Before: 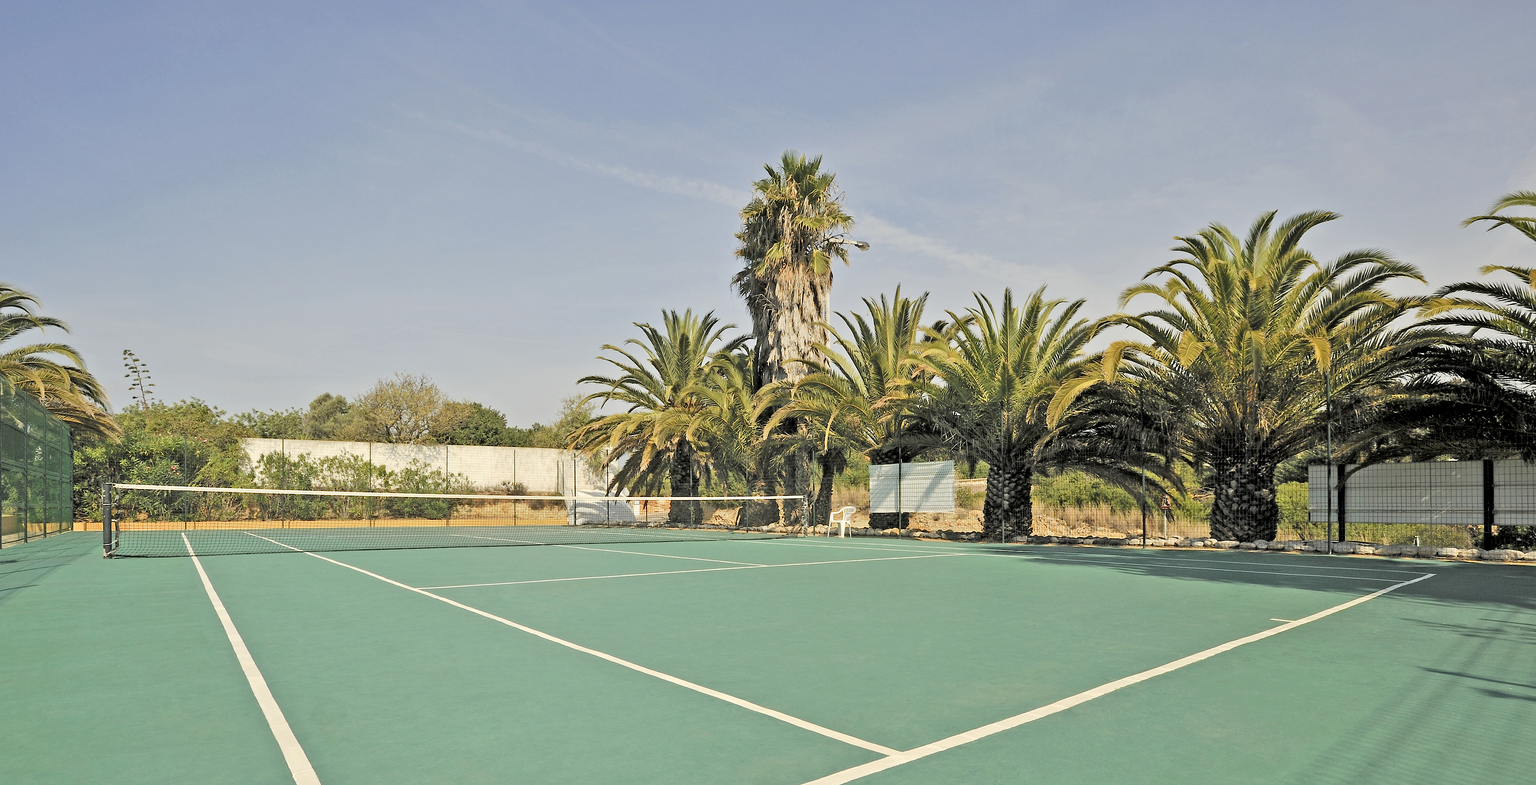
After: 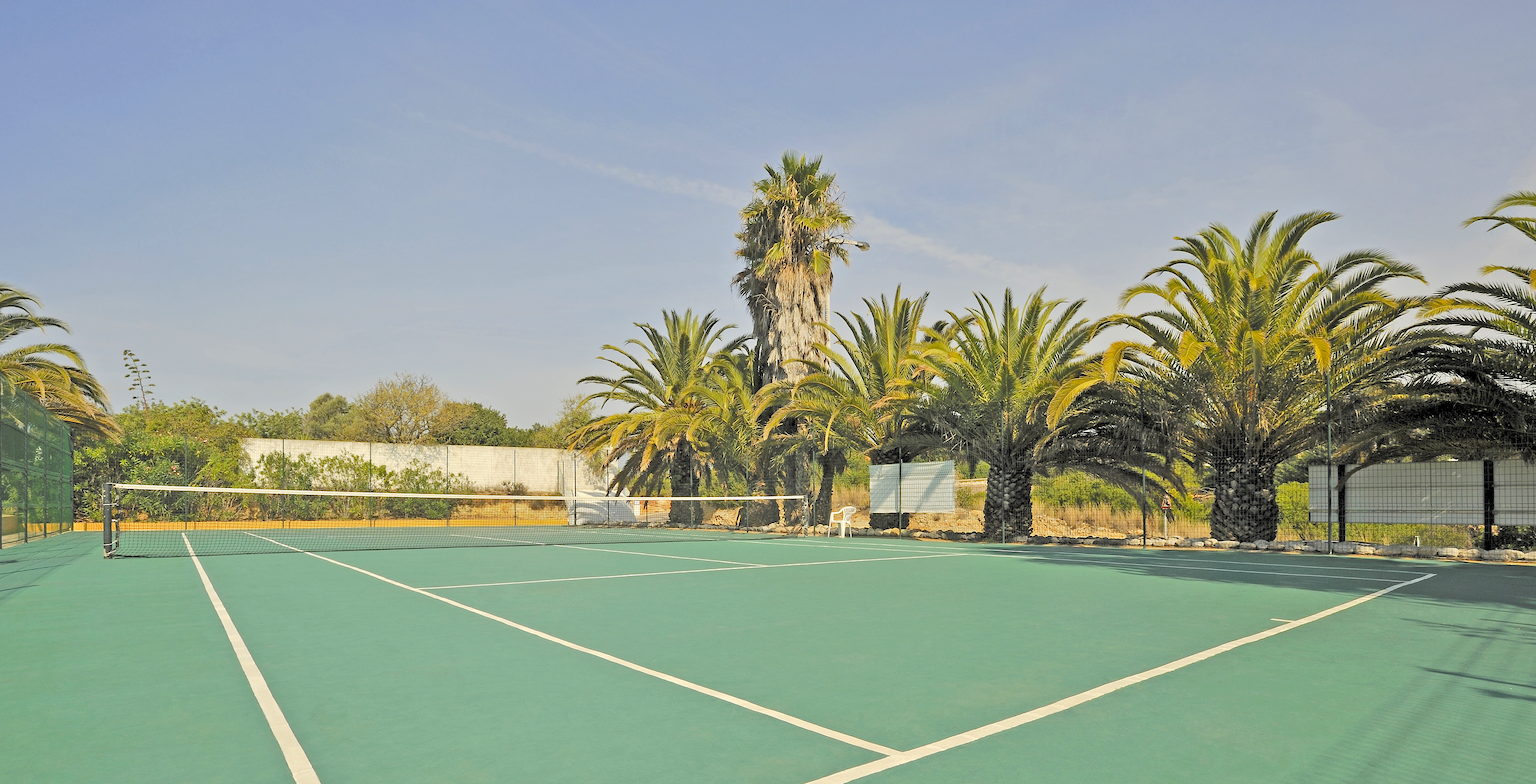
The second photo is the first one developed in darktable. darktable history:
color balance rgb: shadows lift › luminance 0.784%, shadows lift › chroma 0.152%, shadows lift › hue 21.87°, perceptual saturation grading › global saturation 29.476%
tone curve: curves: ch0 [(0, 0) (0.003, 0.125) (0.011, 0.139) (0.025, 0.155) (0.044, 0.174) (0.069, 0.192) (0.1, 0.211) (0.136, 0.234) (0.177, 0.262) (0.224, 0.296) (0.277, 0.337) (0.335, 0.385) (0.399, 0.436) (0.468, 0.5) (0.543, 0.573) (0.623, 0.644) (0.709, 0.713) (0.801, 0.791) (0.898, 0.881) (1, 1)], color space Lab, independent channels, preserve colors none
